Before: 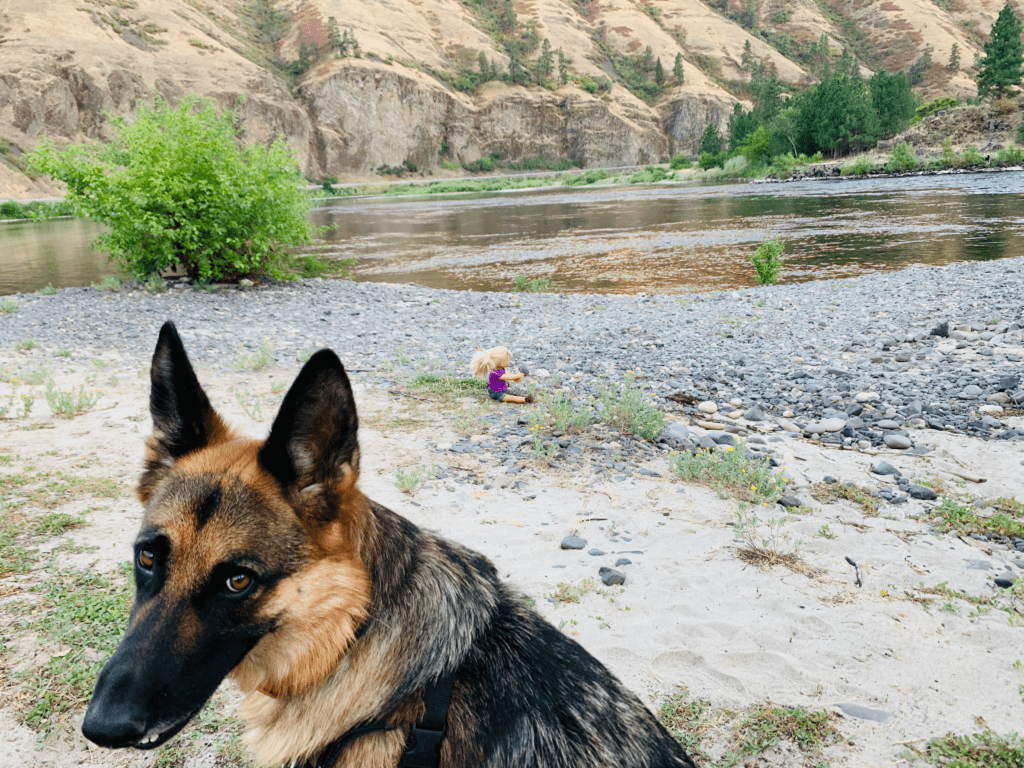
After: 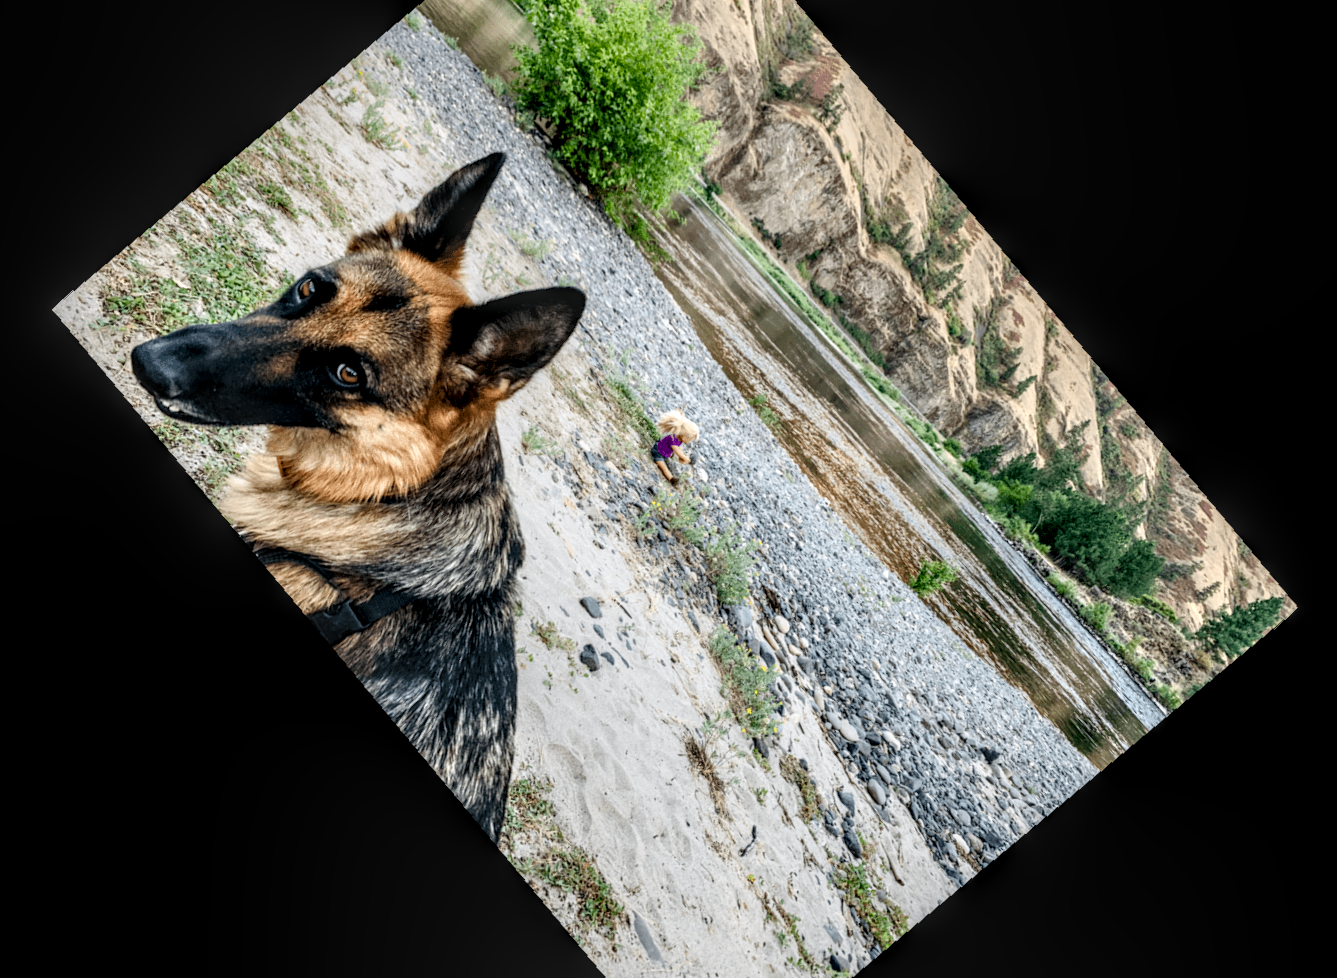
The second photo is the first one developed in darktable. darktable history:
crop and rotate: angle -46.26°, top 16.234%, right 0.912%, bottom 11.704%
local contrast: highlights 0%, shadows 0%, detail 182%
rotate and perspective: rotation 4.1°, automatic cropping off
